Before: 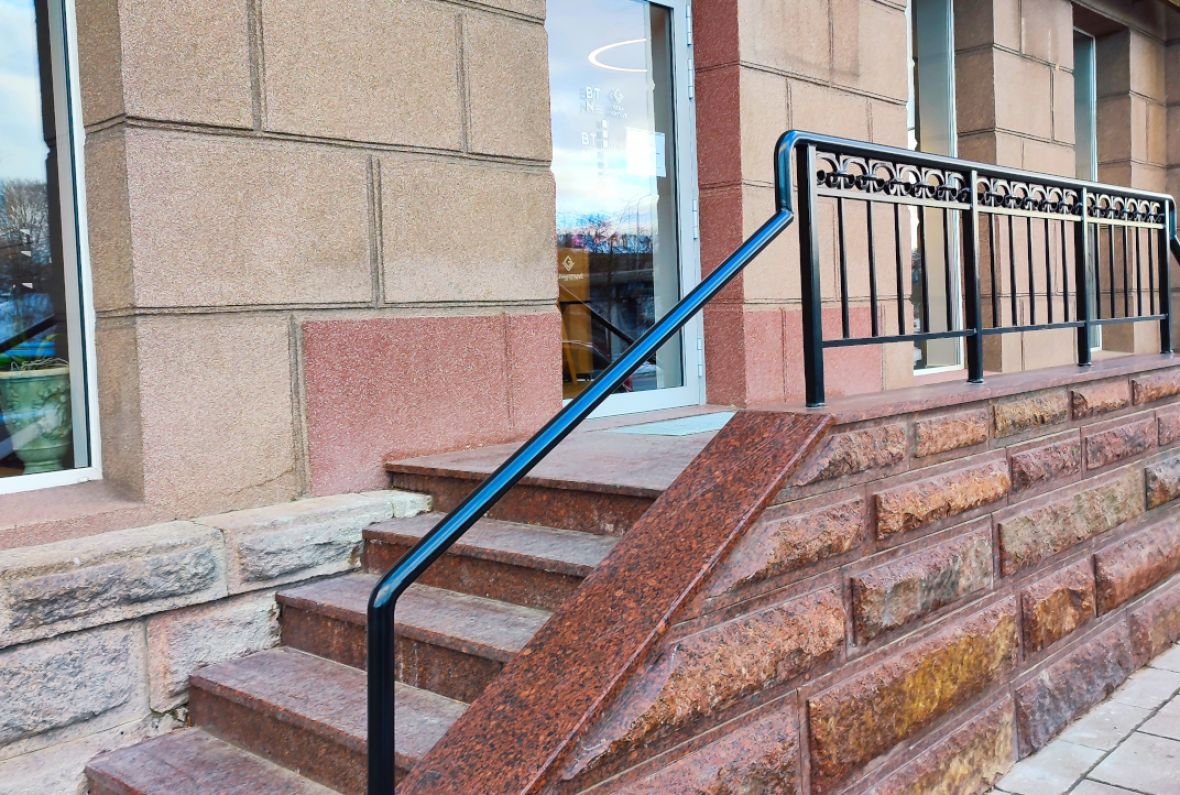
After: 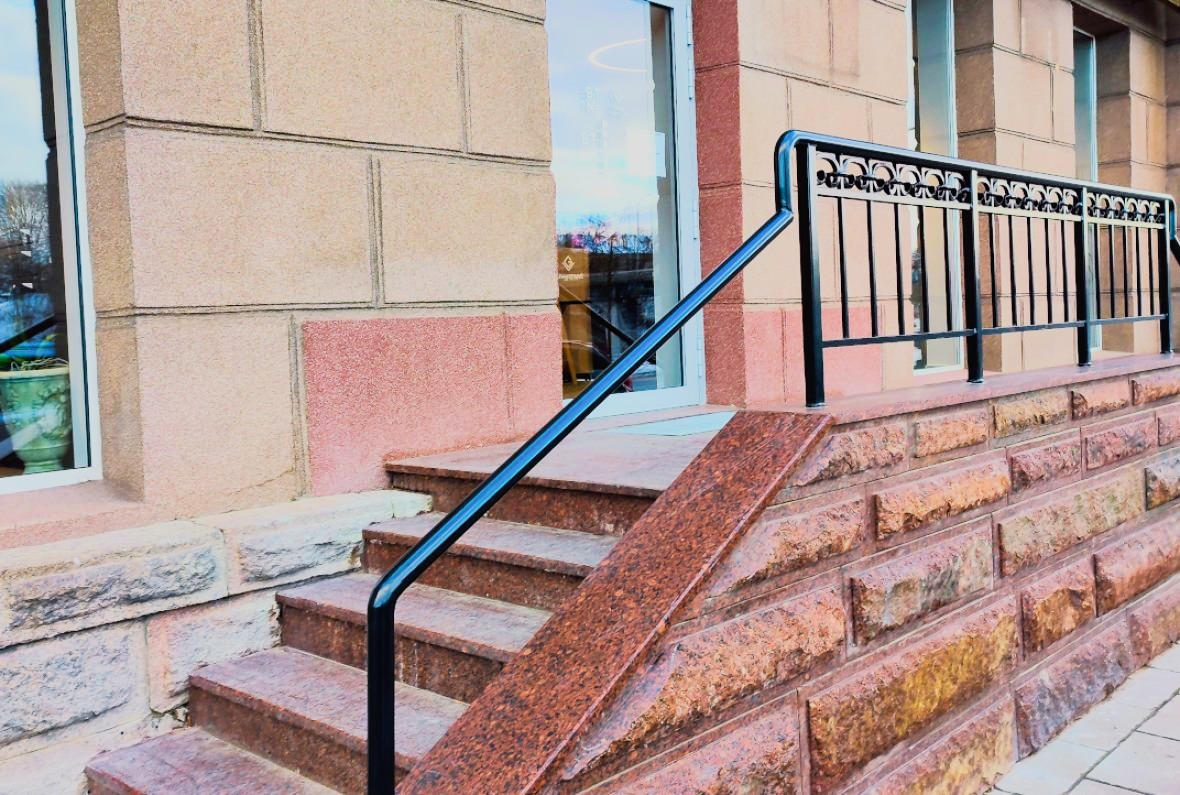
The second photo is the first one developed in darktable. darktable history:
exposure: exposure 0.124 EV, compensate exposure bias true, compensate highlight preservation false
filmic rgb: black relative exposure -7.18 EV, white relative exposure 5.38 EV, hardness 3.03
tone curve: curves: ch0 [(0, 0.013) (0.104, 0.103) (0.258, 0.267) (0.448, 0.489) (0.709, 0.794) (0.895, 0.915) (0.994, 0.971)]; ch1 [(0, 0) (0.335, 0.298) (0.446, 0.416) (0.488, 0.488) (0.515, 0.504) (0.581, 0.615) (0.635, 0.661) (1, 1)]; ch2 [(0, 0) (0.314, 0.306) (0.436, 0.447) (0.502, 0.5) (0.538, 0.541) (0.568, 0.603) (0.641, 0.635) (0.717, 0.701) (1, 1)], color space Lab, linked channels, preserve colors none
velvia: on, module defaults
